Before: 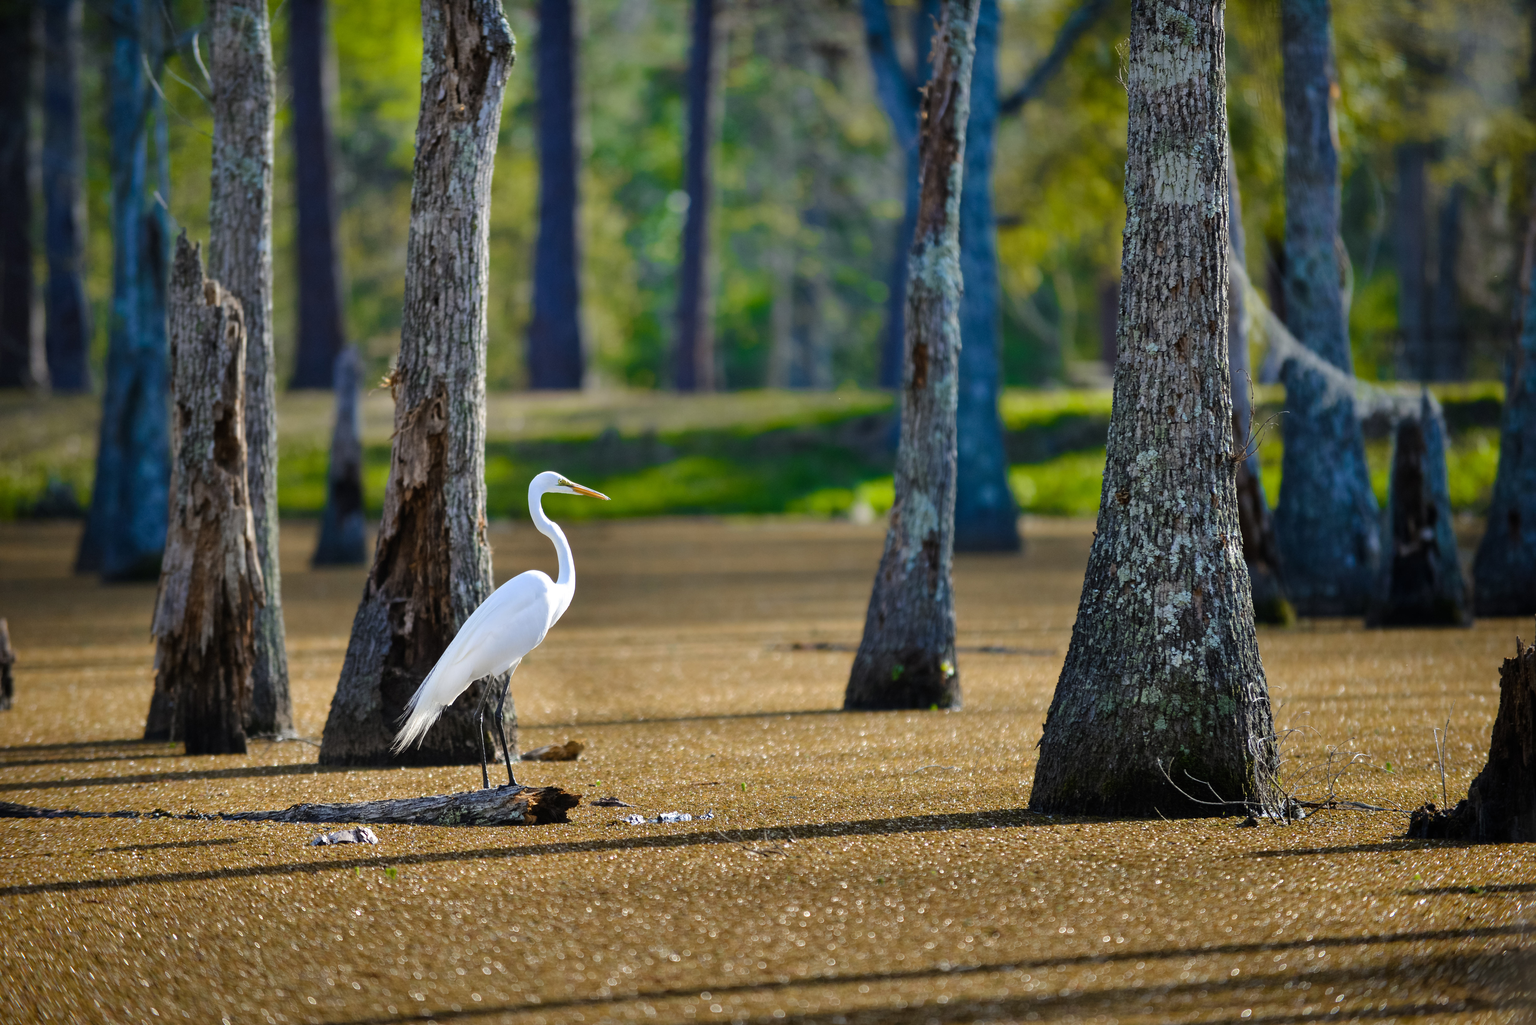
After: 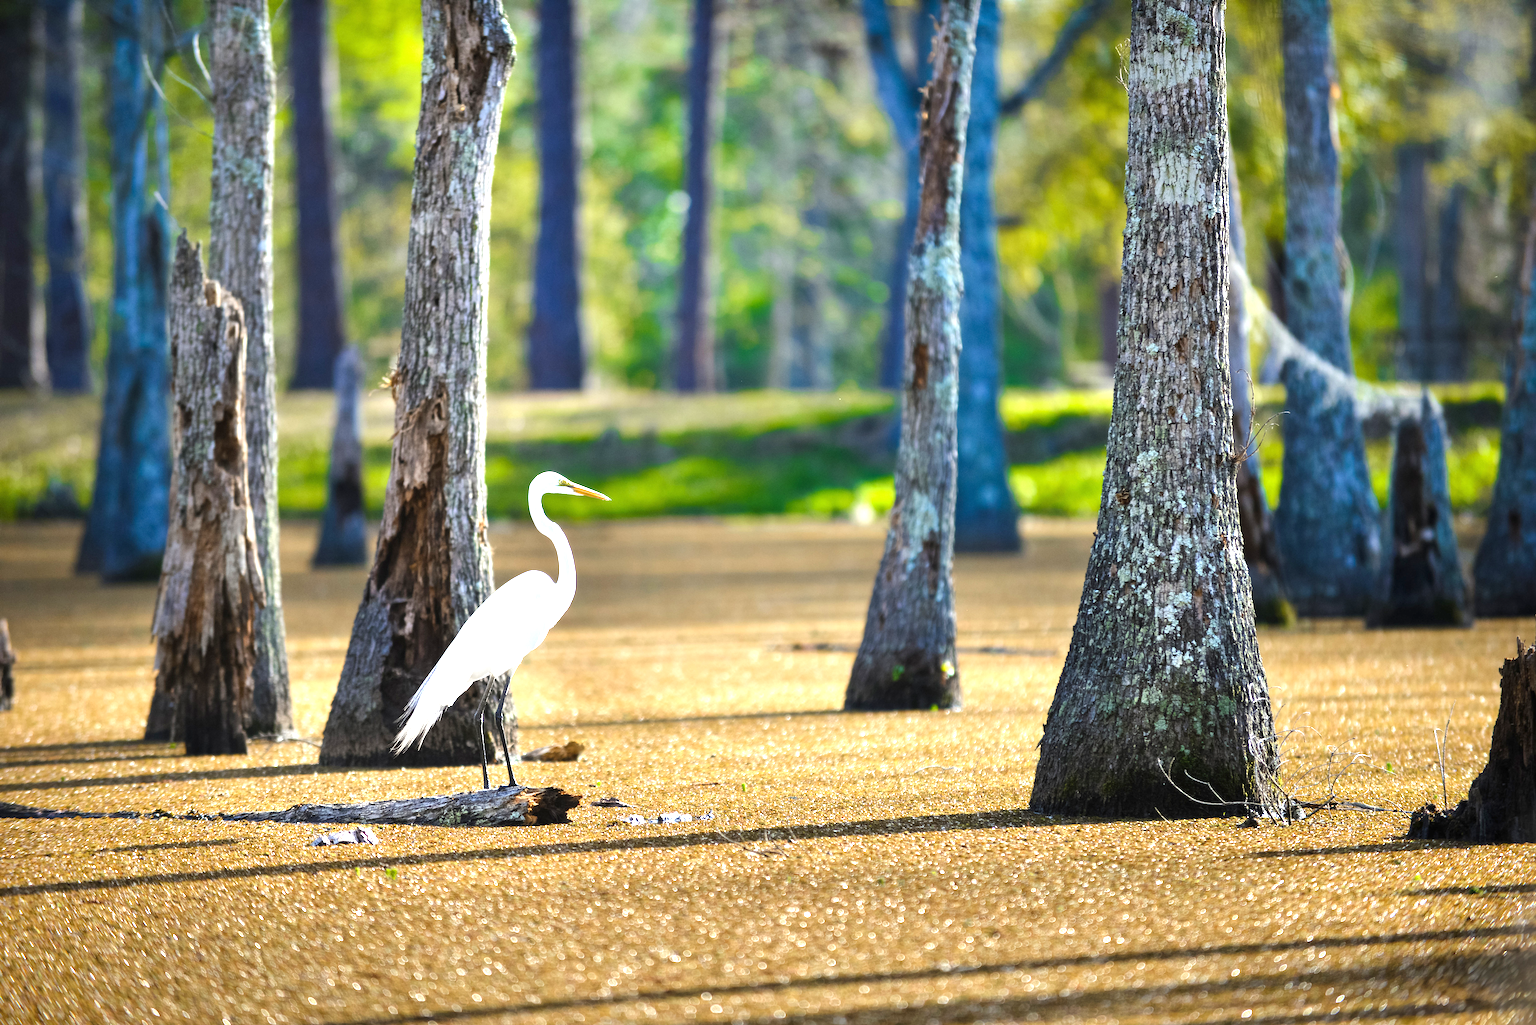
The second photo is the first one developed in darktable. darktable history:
exposure: black level correction 0, exposure 1.369 EV, compensate highlight preservation false
